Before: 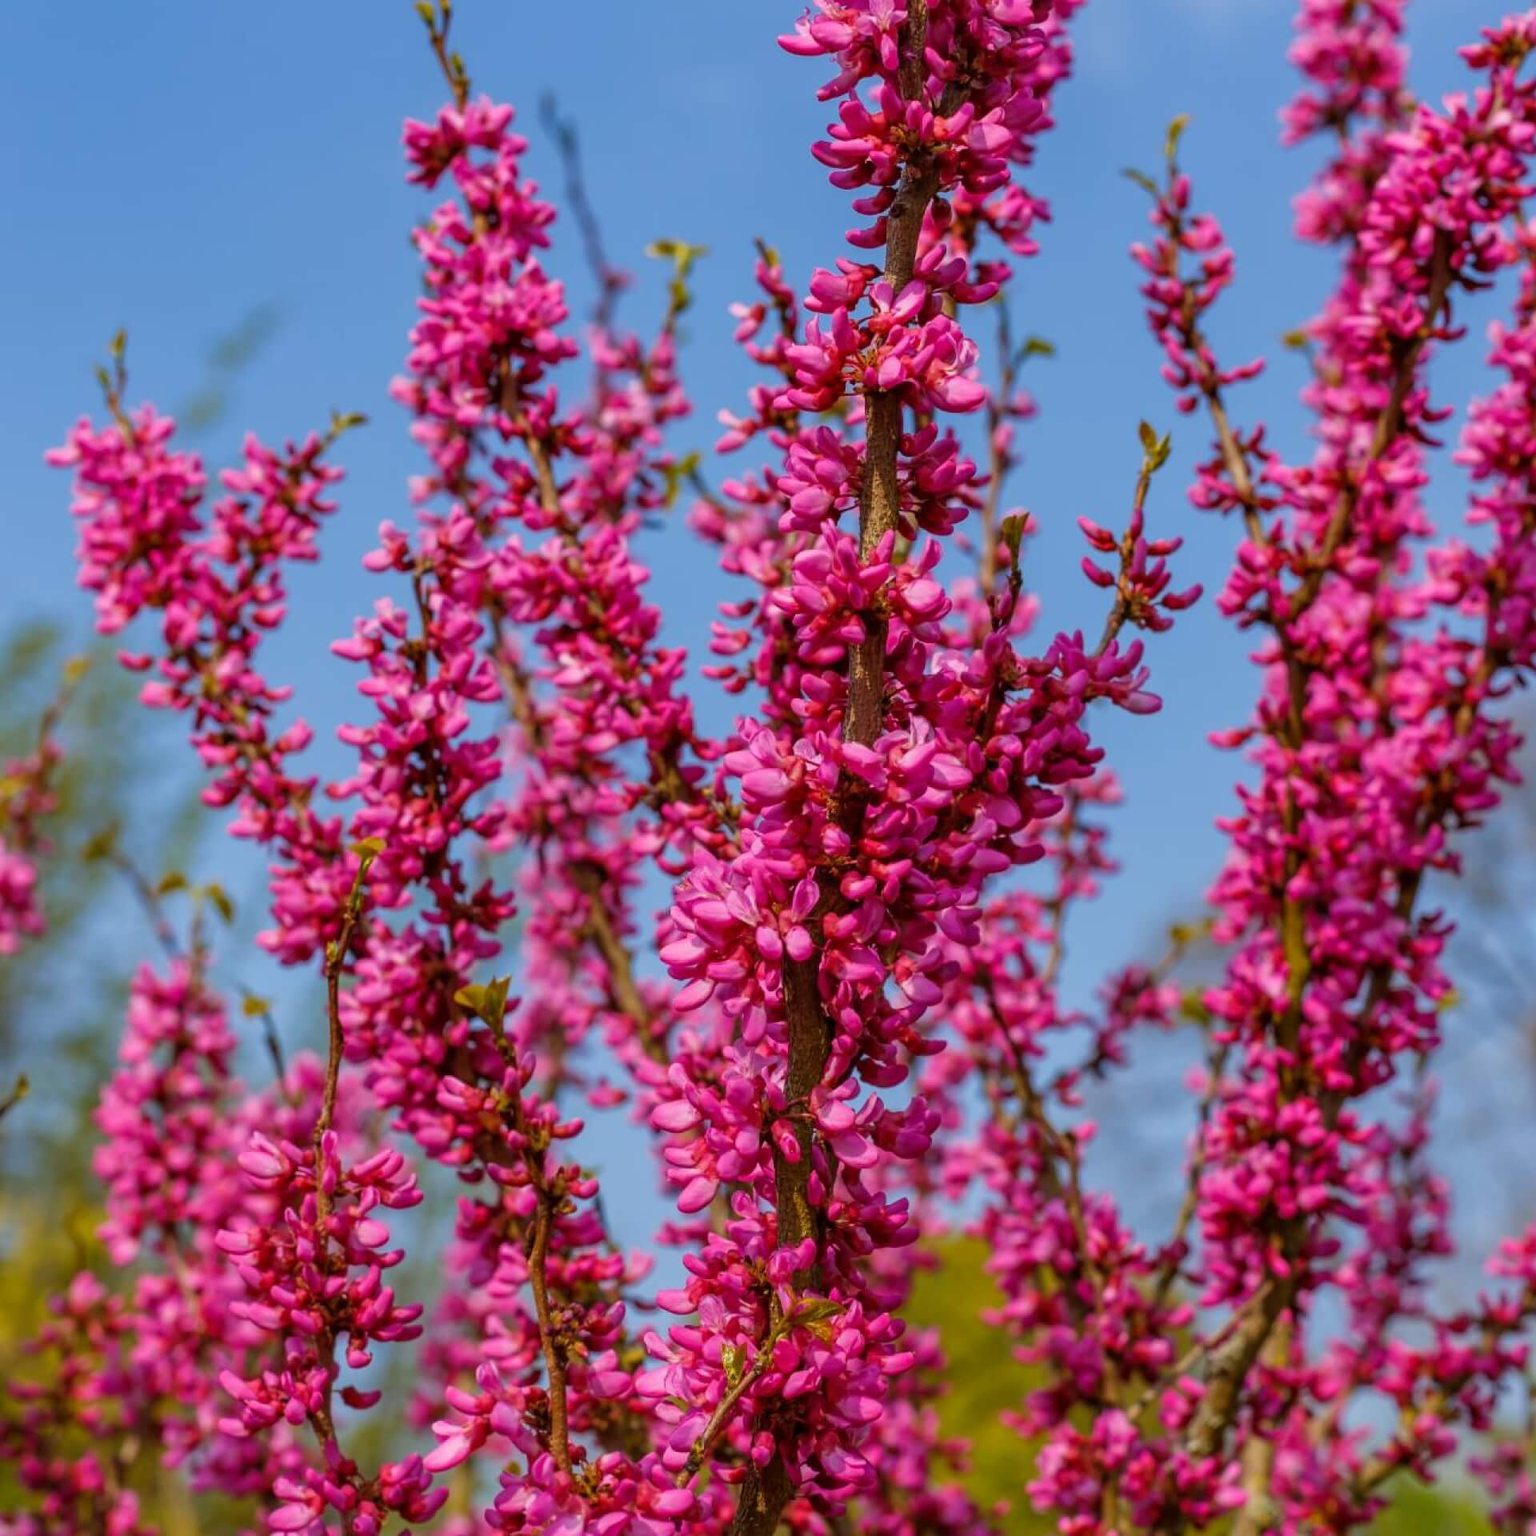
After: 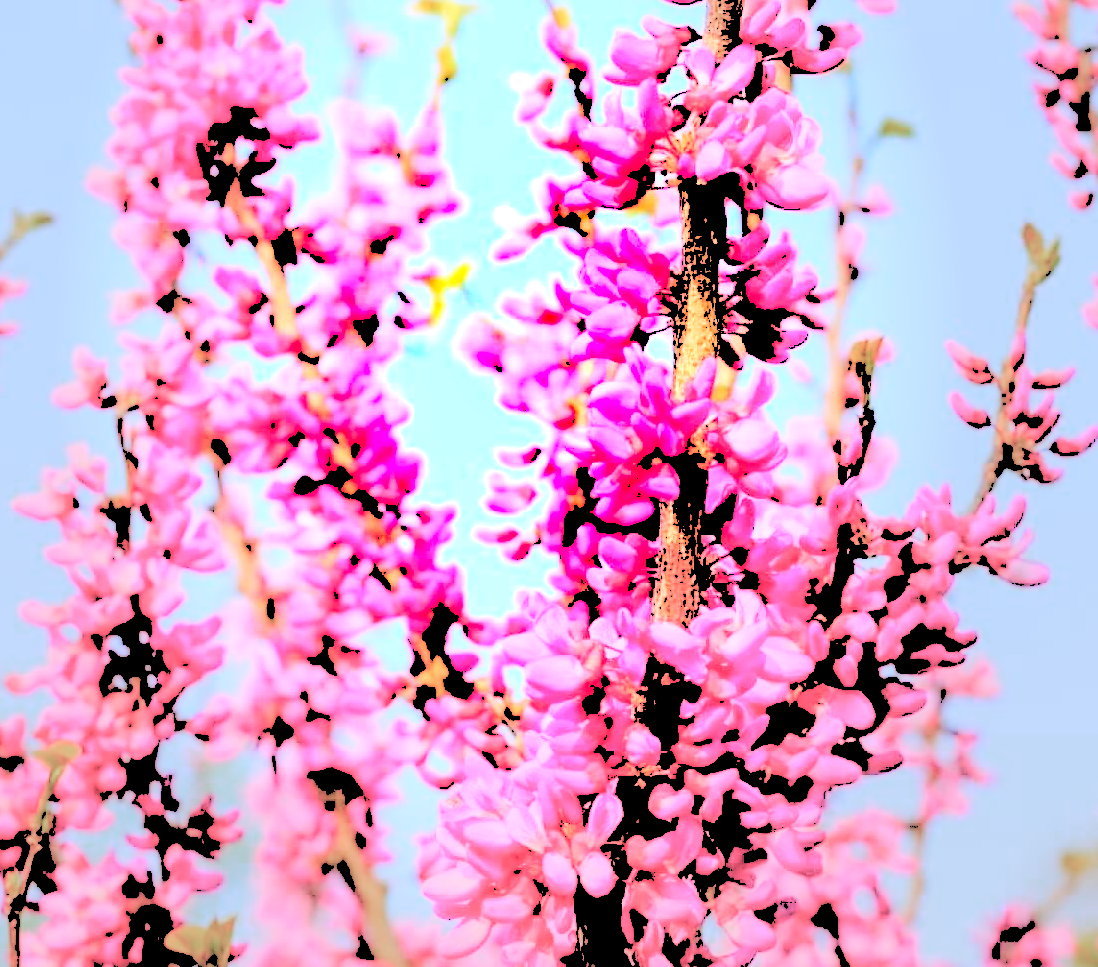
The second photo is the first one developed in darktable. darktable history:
crop: left 20.959%, top 15.886%, right 21.844%, bottom 33.725%
vignetting: fall-off start 16.07%, fall-off radius 99.95%, center (-0.07, -0.315), width/height ratio 0.718
exposure: exposure 0.407 EV, compensate exposure bias true, compensate highlight preservation false
levels: levels [0.246, 0.256, 0.506]
